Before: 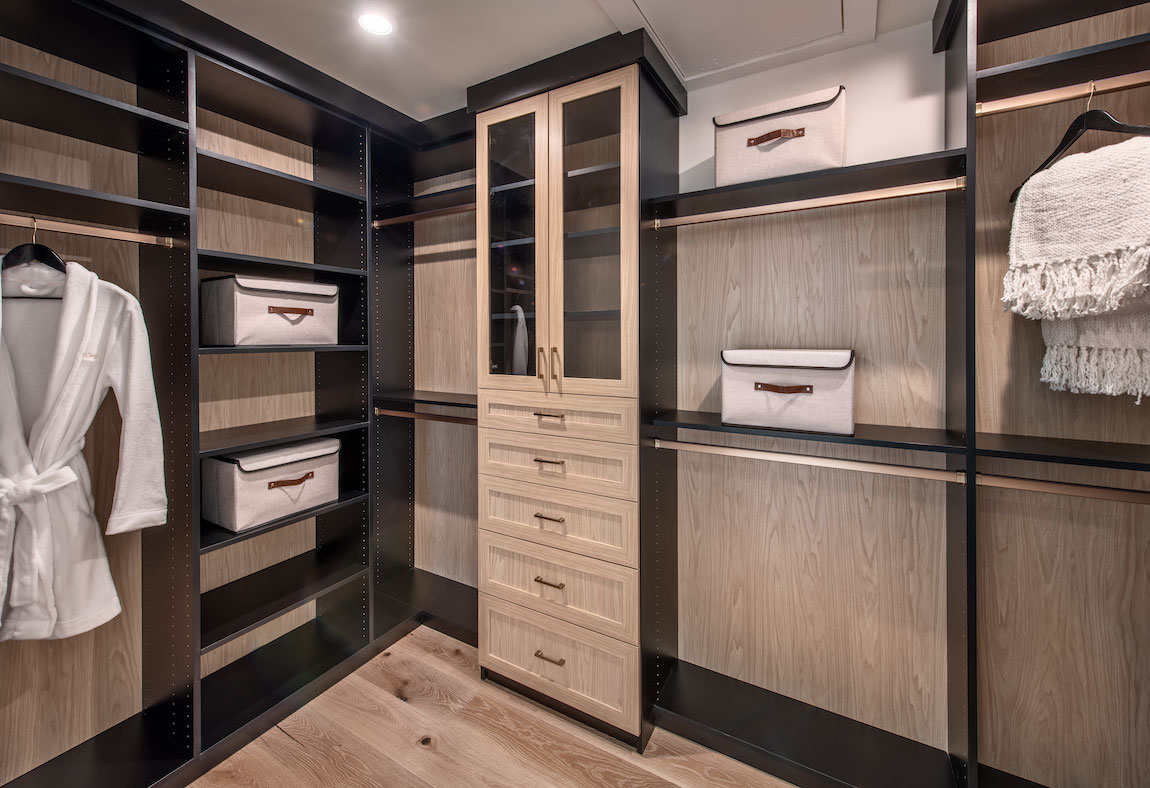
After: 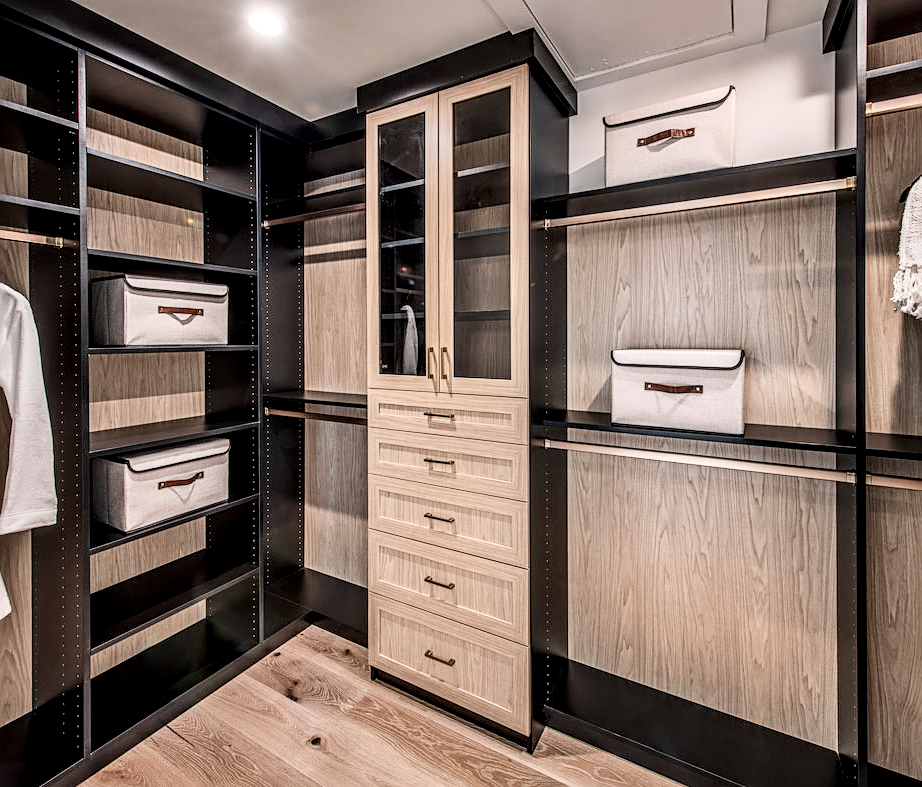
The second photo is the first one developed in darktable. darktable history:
crop and rotate: left 9.597%, right 10.195%
filmic rgb: black relative exposure -7.5 EV, white relative exposure 5 EV, hardness 3.31, contrast 1.3, contrast in shadows safe
exposure: black level correction 0, exposure 0.5 EV, compensate exposure bias true, compensate highlight preservation false
sharpen: on, module defaults
local contrast: detail 150%
